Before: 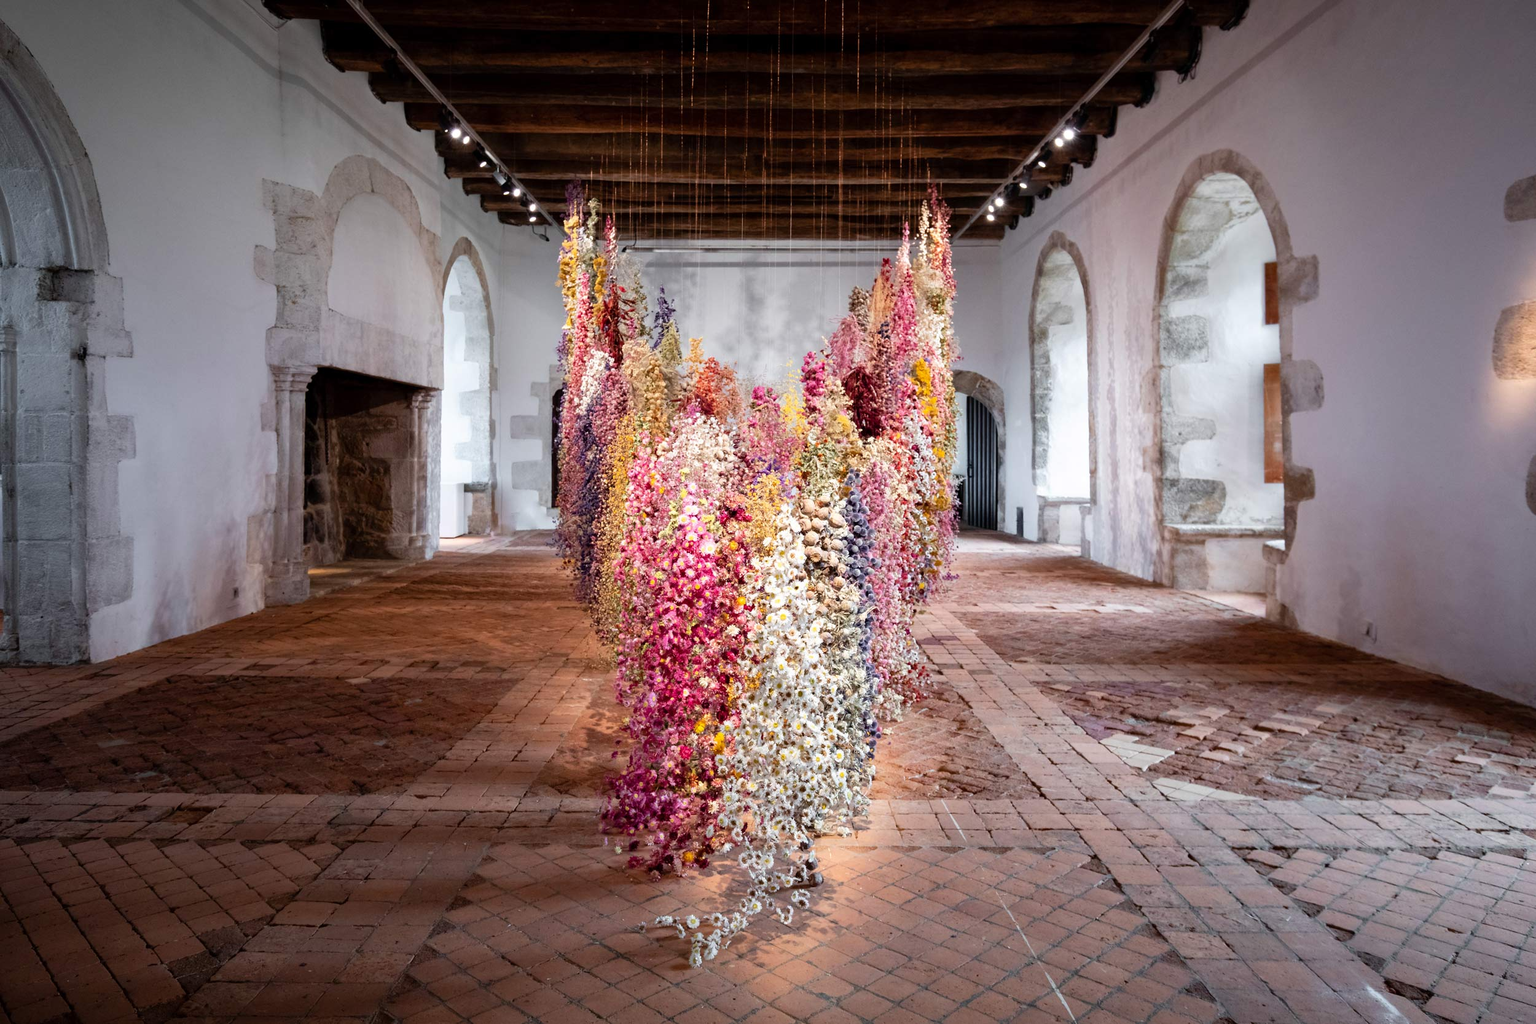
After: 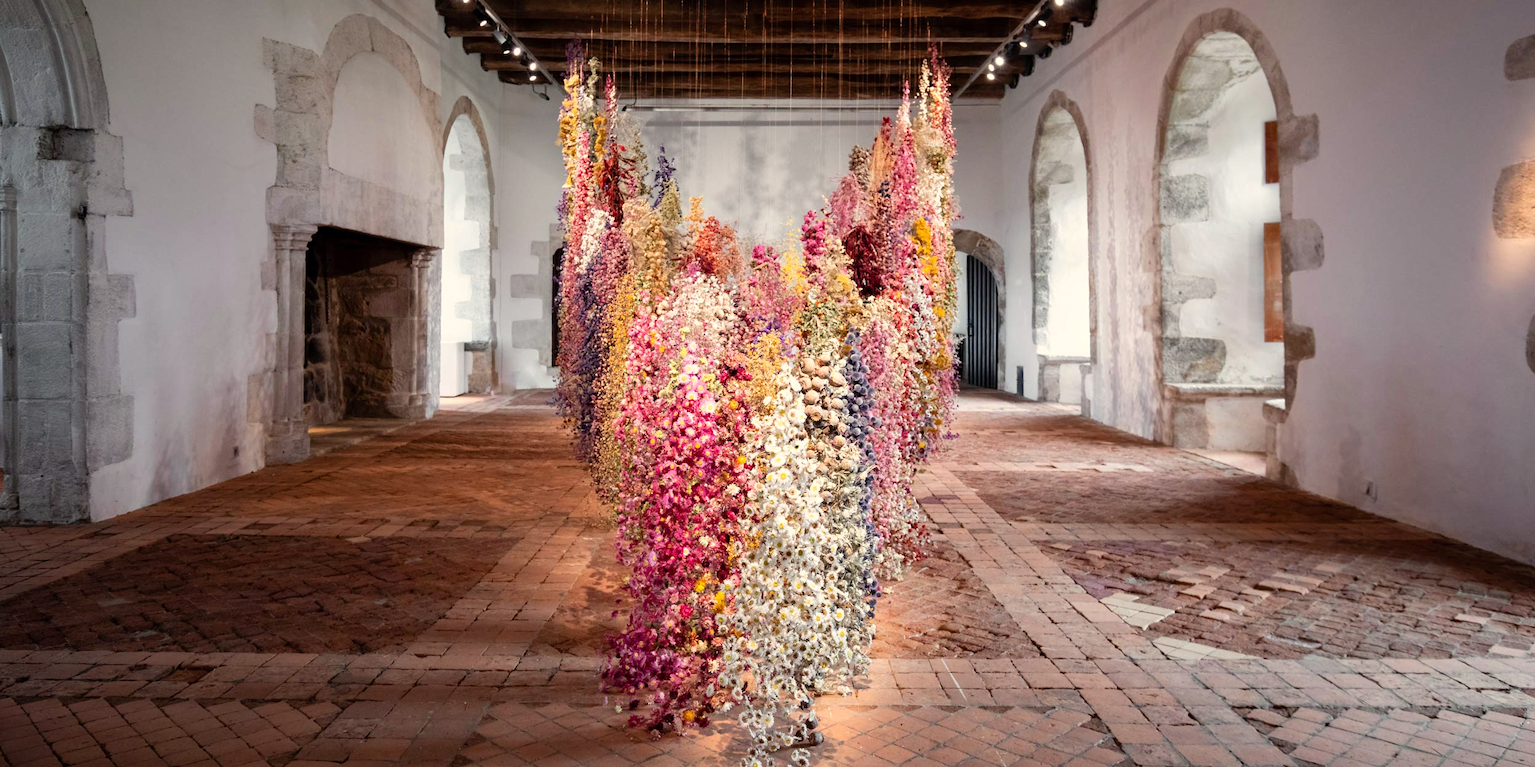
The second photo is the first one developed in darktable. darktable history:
crop: top 13.819%, bottom 11.169%
white balance: red 1.045, blue 0.932
